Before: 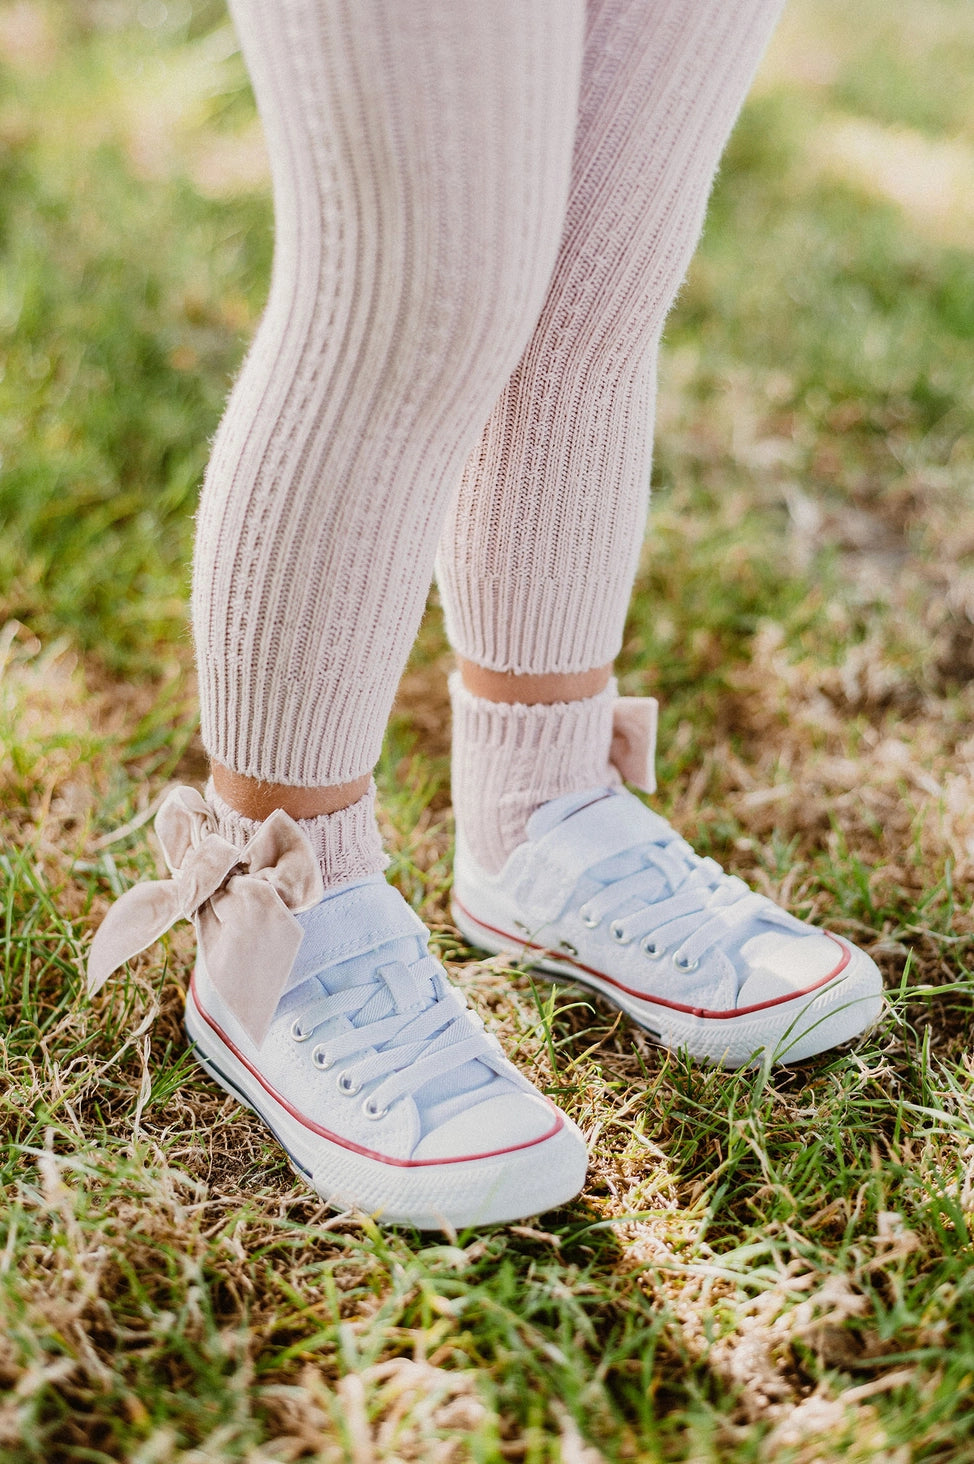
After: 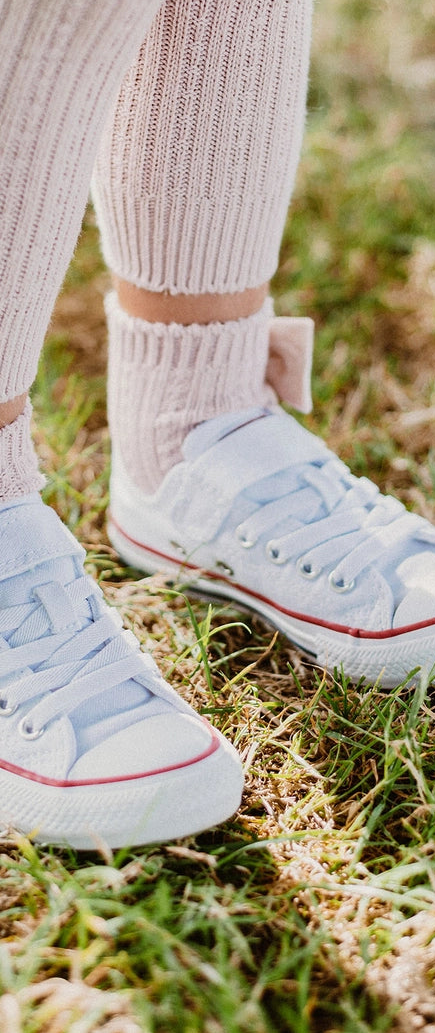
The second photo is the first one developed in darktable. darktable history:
crop: left 35.338%, top 25.99%, right 19.932%, bottom 3.396%
